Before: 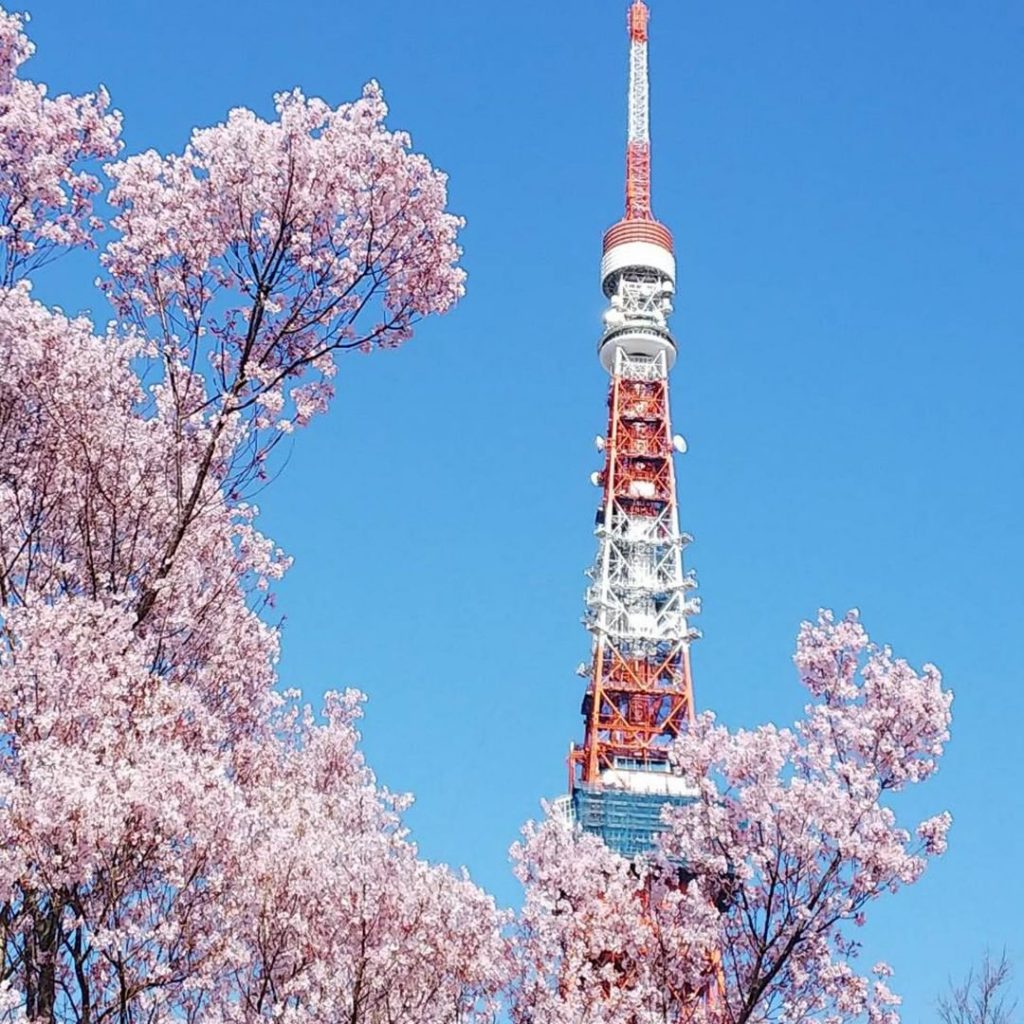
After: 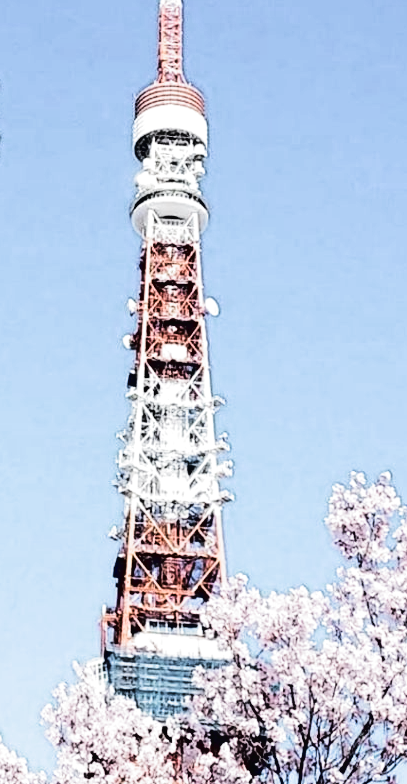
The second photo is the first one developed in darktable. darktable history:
tone curve: curves: ch0 [(0, 0.019) (0.11, 0.036) (0.259, 0.214) (0.378, 0.365) (0.499, 0.529) (1, 1)], color space Lab, linked channels, preserve colors none
contrast brightness saturation: contrast 0.25, saturation -0.31
filmic rgb: black relative exposure -8.2 EV, white relative exposure 2.2 EV, threshold 3 EV, hardness 7.11, latitude 75%, contrast 1.325, highlights saturation mix -2%, shadows ↔ highlights balance 30%, preserve chrominance RGB euclidean norm, color science v5 (2021), contrast in shadows safe, contrast in highlights safe, enable highlight reconstruction true
crop: left 45.721%, top 13.393%, right 14.118%, bottom 10.01%
